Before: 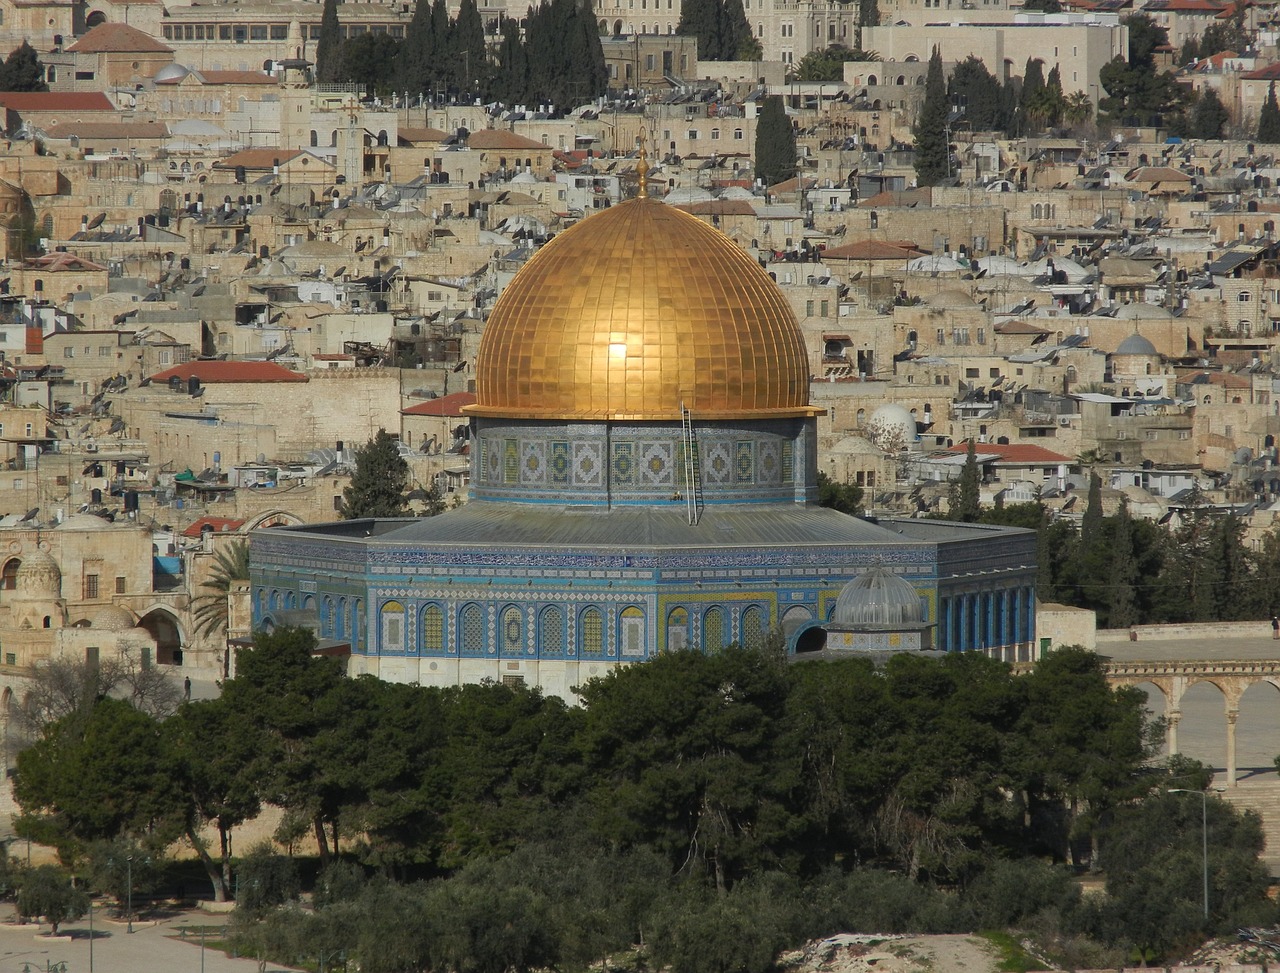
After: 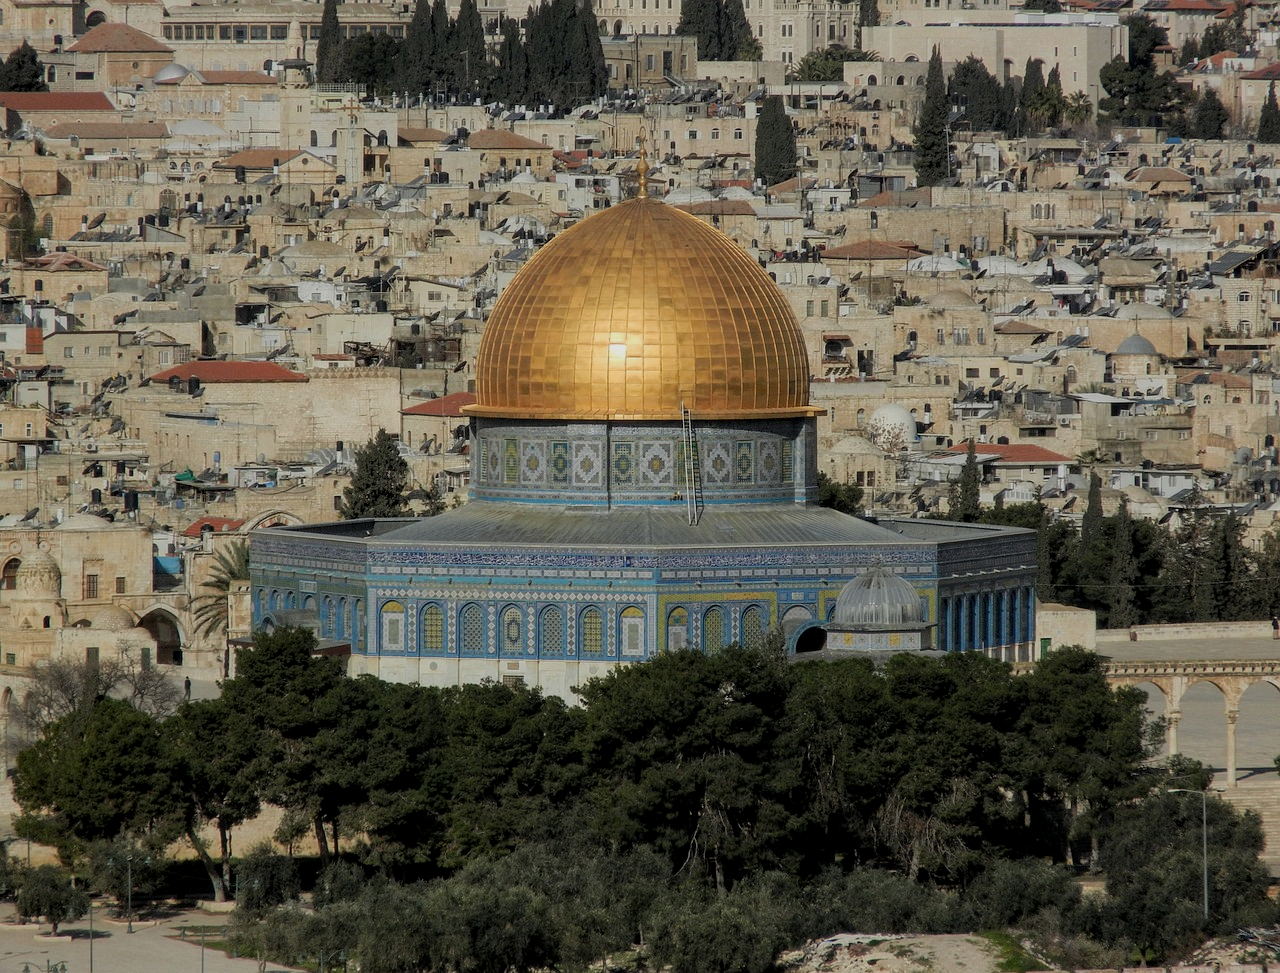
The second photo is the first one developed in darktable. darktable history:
local contrast: on, module defaults
filmic rgb: black relative exposure -7.65 EV, white relative exposure 4.56 EV, threshold -0.269 EV, transition 3.19 EV, structure ↔ texture 99.85%, hardness 3.61, enable highlight reconstruction true
